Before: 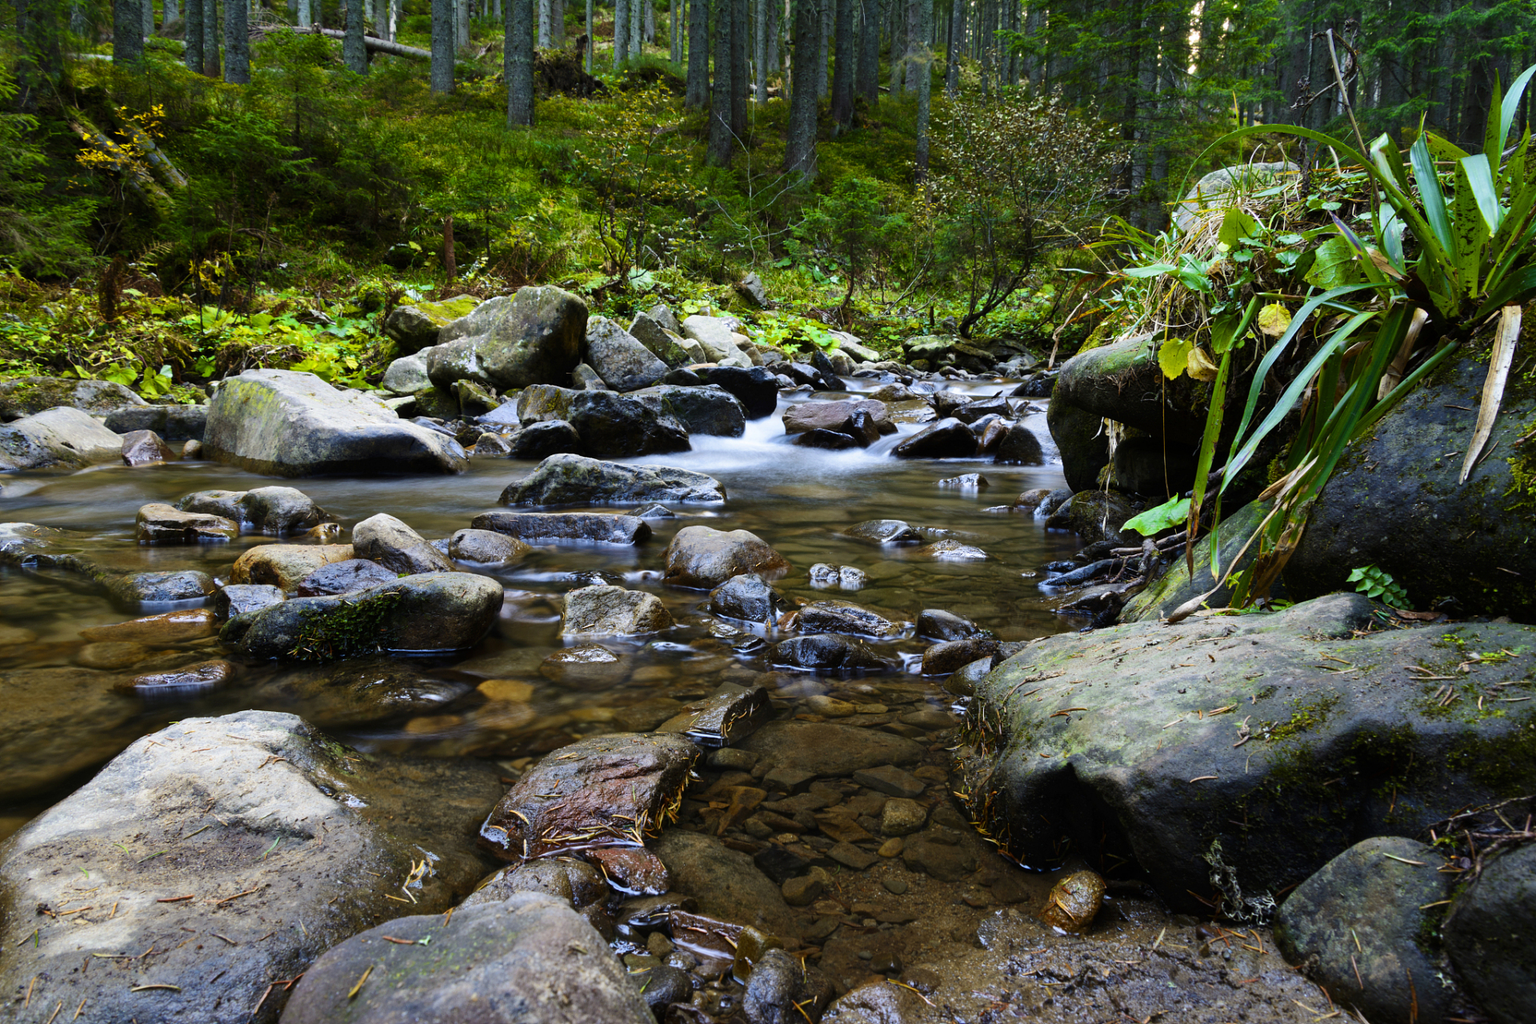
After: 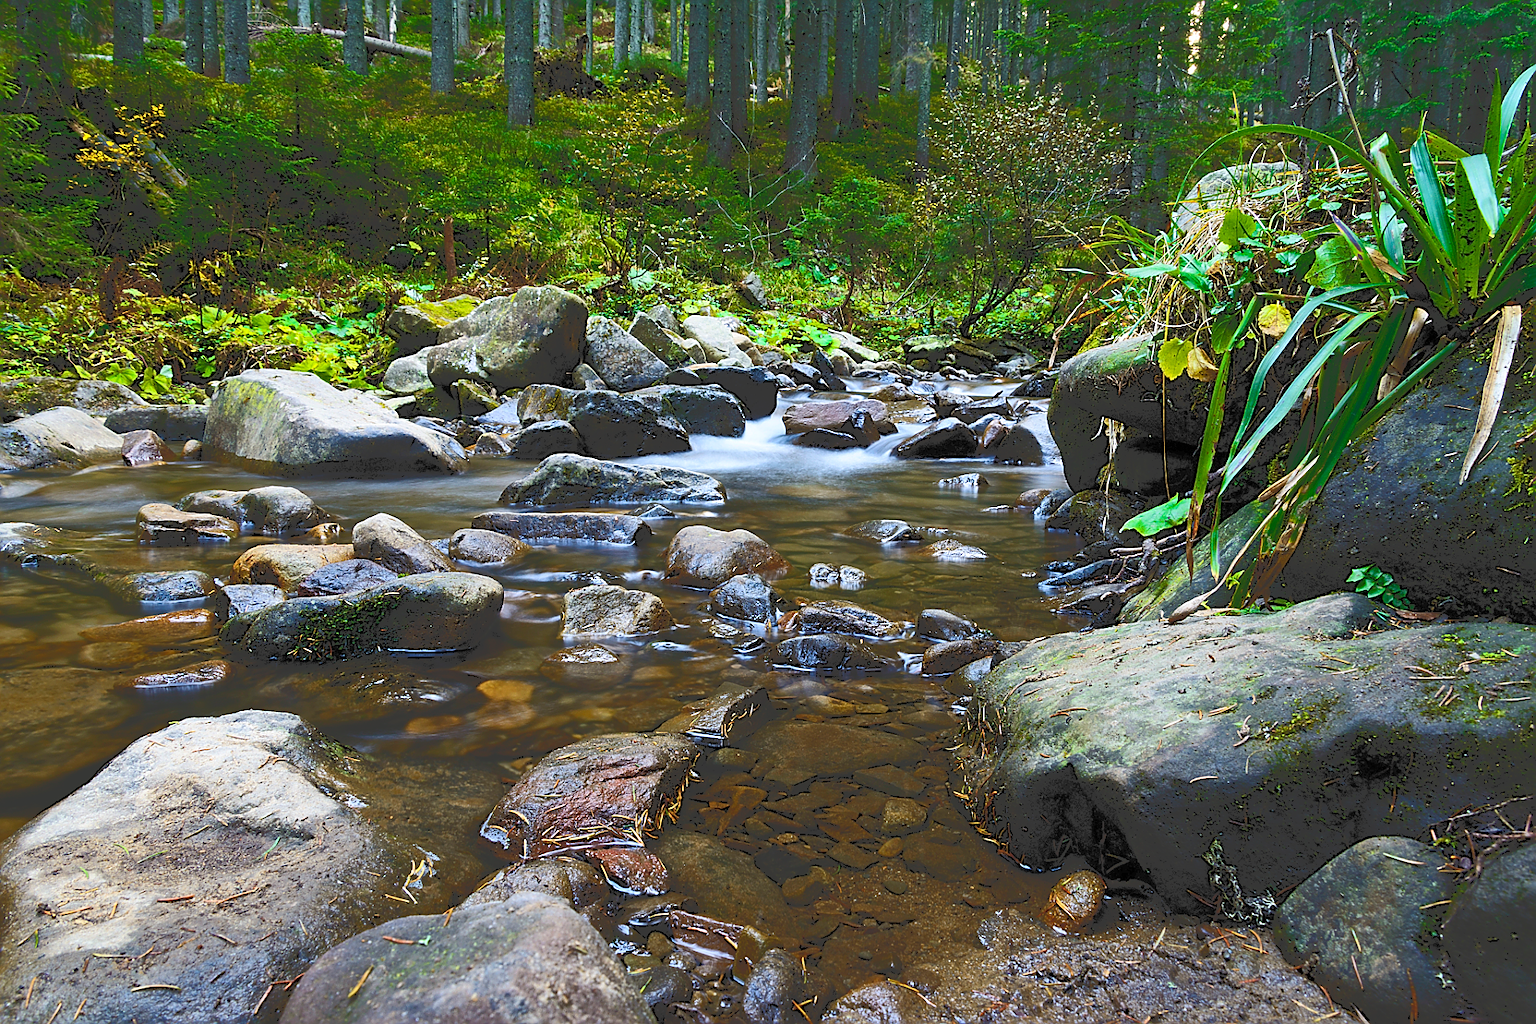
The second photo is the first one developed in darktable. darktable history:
tone equalizer: edges refinement/feathering 500, mask exposure compensation -1.57 EV, preserve details guided filter
sharpen: radius 1.347, amount 1.258, threshold 0.844
color correction: highlights a* 0.063, highlights b* -0.246
tone curve: curves: ch0 [(0, 0) (0.003, 0.224) (0.011, 0.229) (0.025, 0.234) (0.044, 0.242) (0.069, 0.249) (0.1, 0.256) (0.136, 0.265) (0.177, 0.285) (0.224, 0.304) (0.277, 0.337) (0.335, 0.385) (0.399, 0.435) (0.468, 0.507) (0.543, 0.59) (0.623, 0.674) (0.709, 0.763) (0.801, 0.852) (0.898, 0.931) (1, 1)], color space Lab, independent channels
